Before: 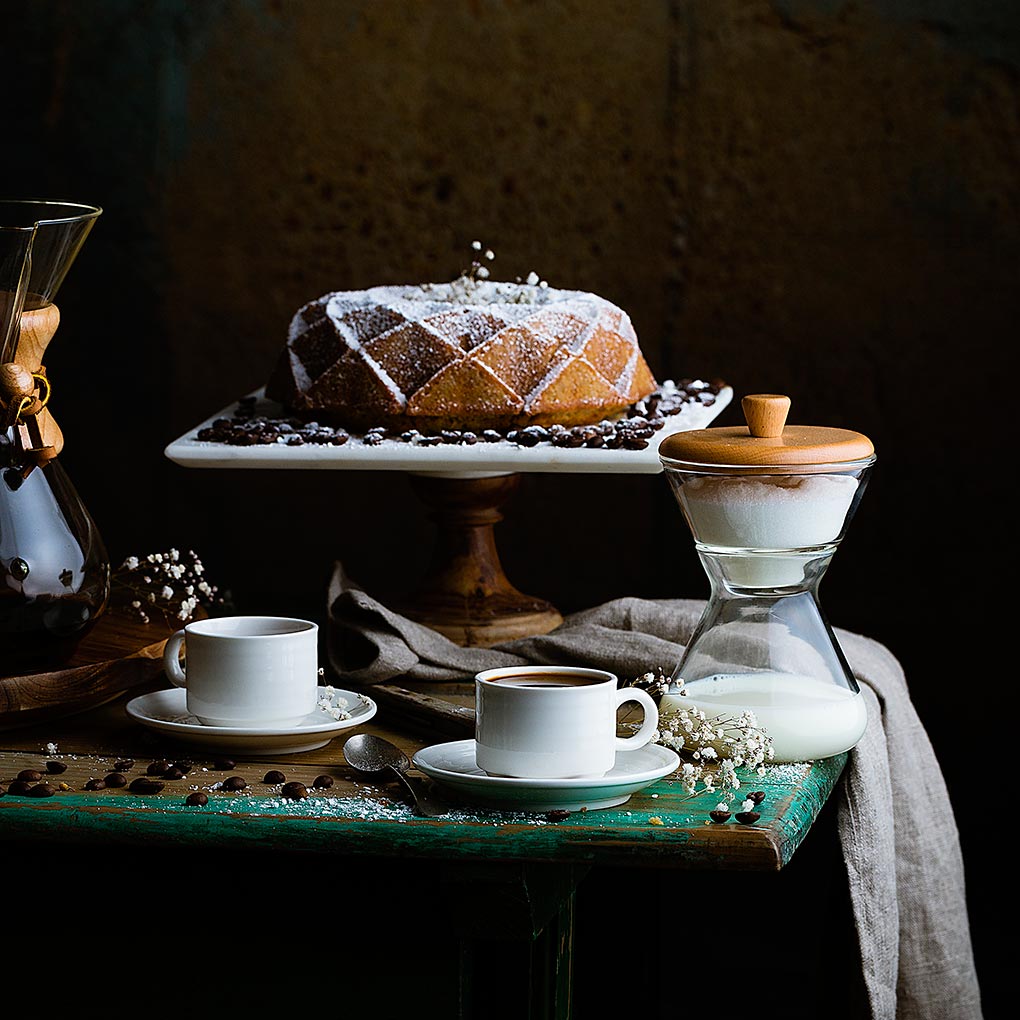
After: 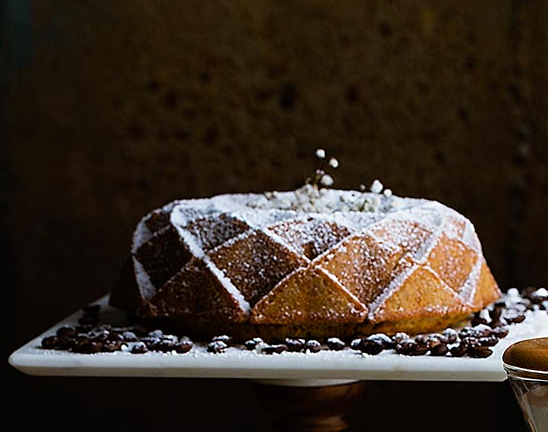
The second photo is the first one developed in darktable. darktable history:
crop: left 15.34%, top 9.073%, right 30.86%, bottom 48.55%
